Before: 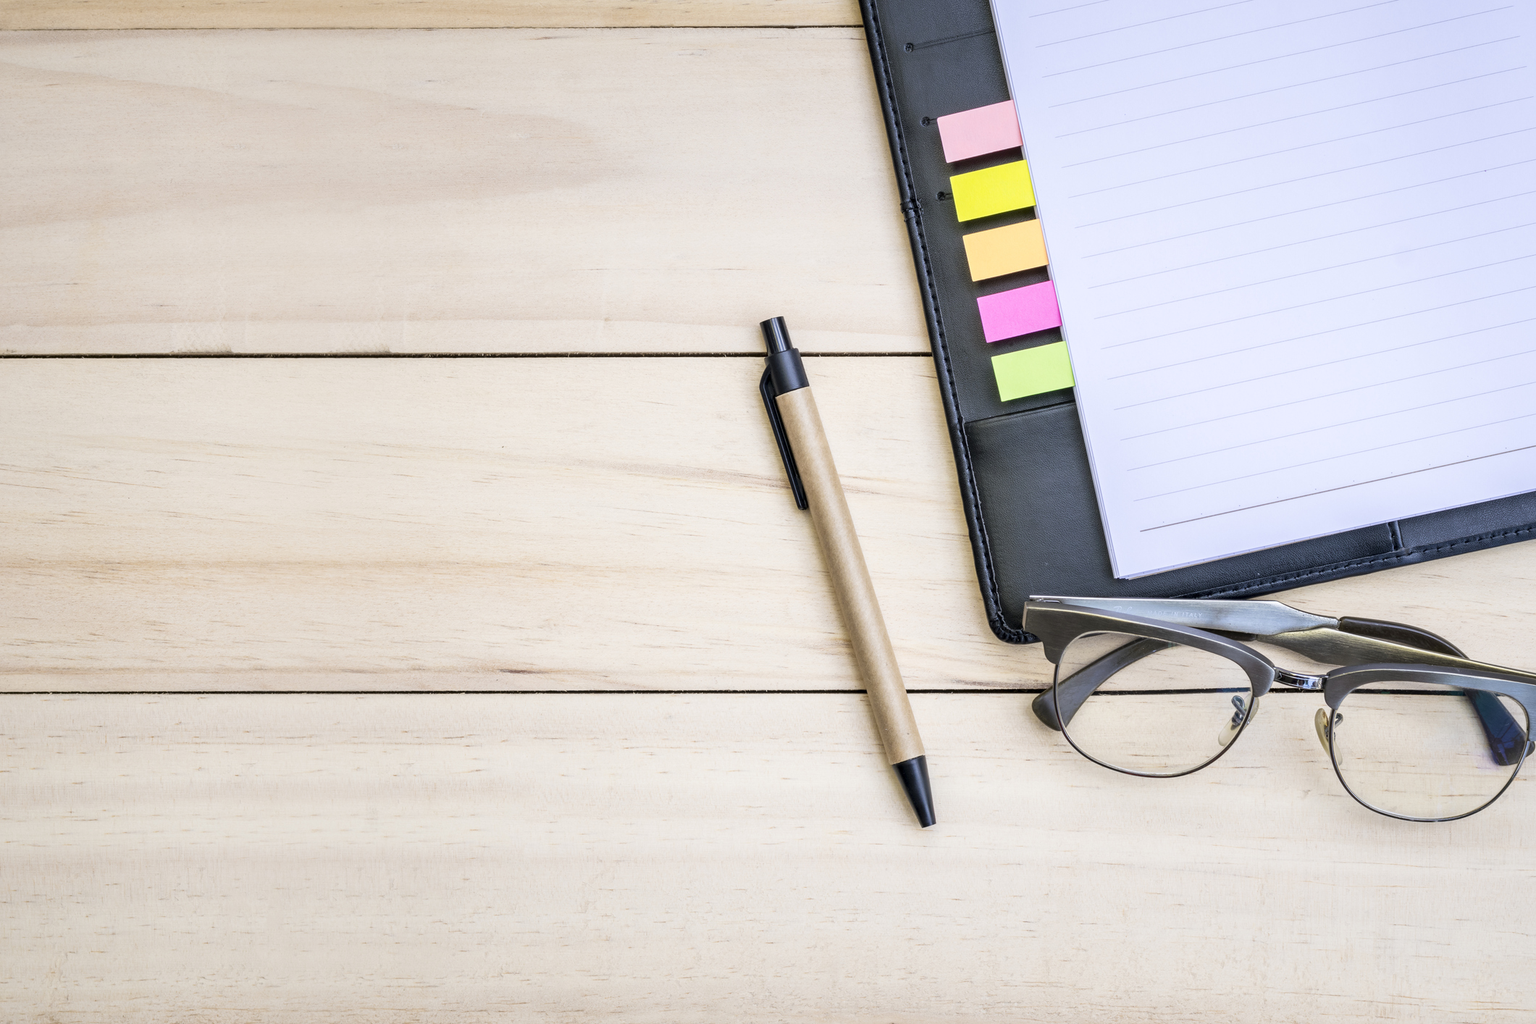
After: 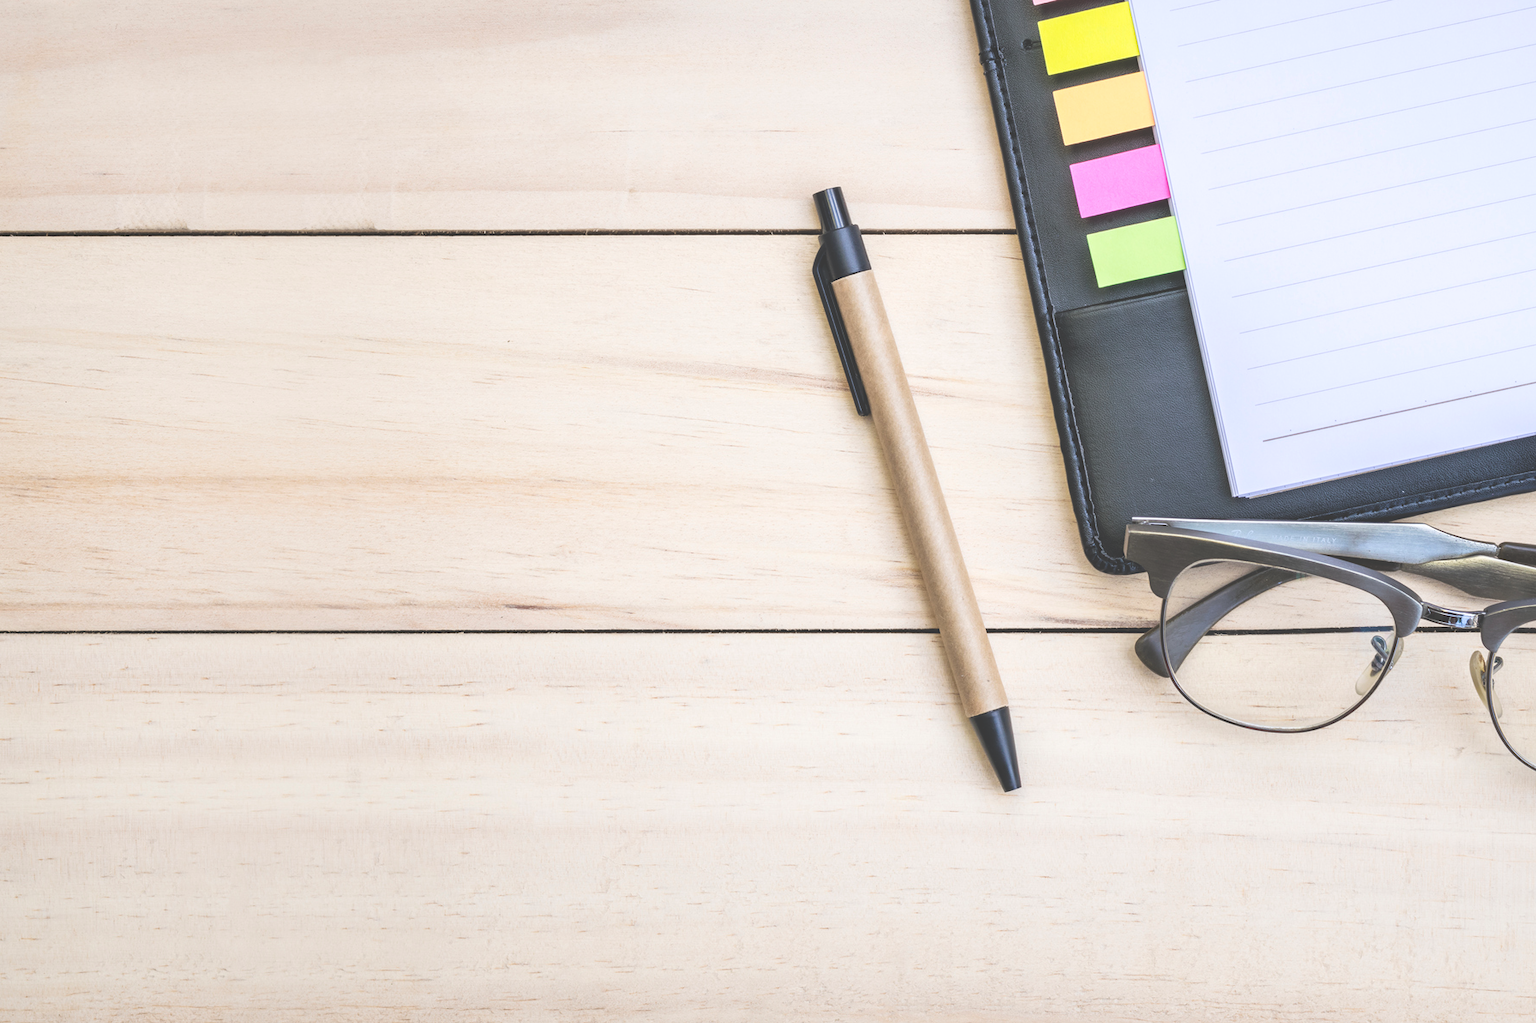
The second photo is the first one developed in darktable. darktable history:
crop and rotate: left 4.842%, top 15.51%, right 10.668%
exposure: black level correction -0.041, exposure 0.064 EV, compensate highlight preservation false
